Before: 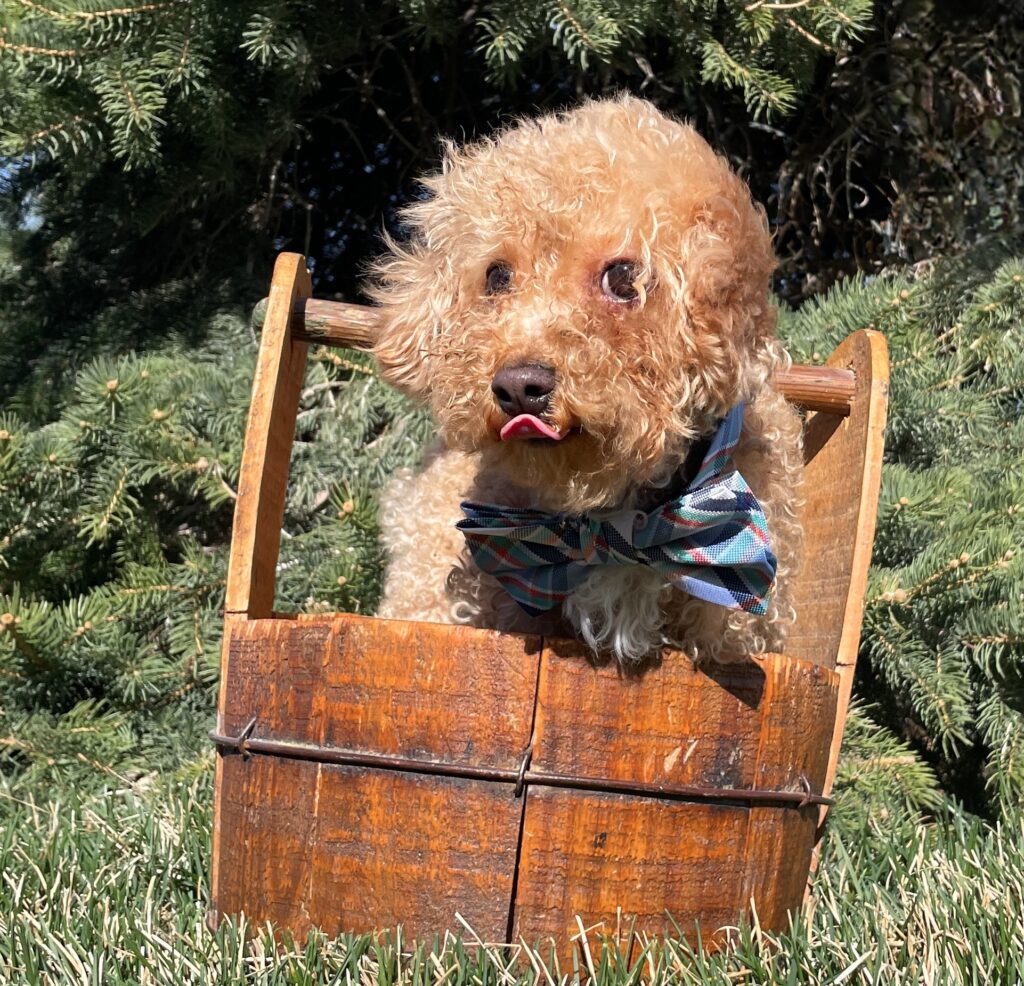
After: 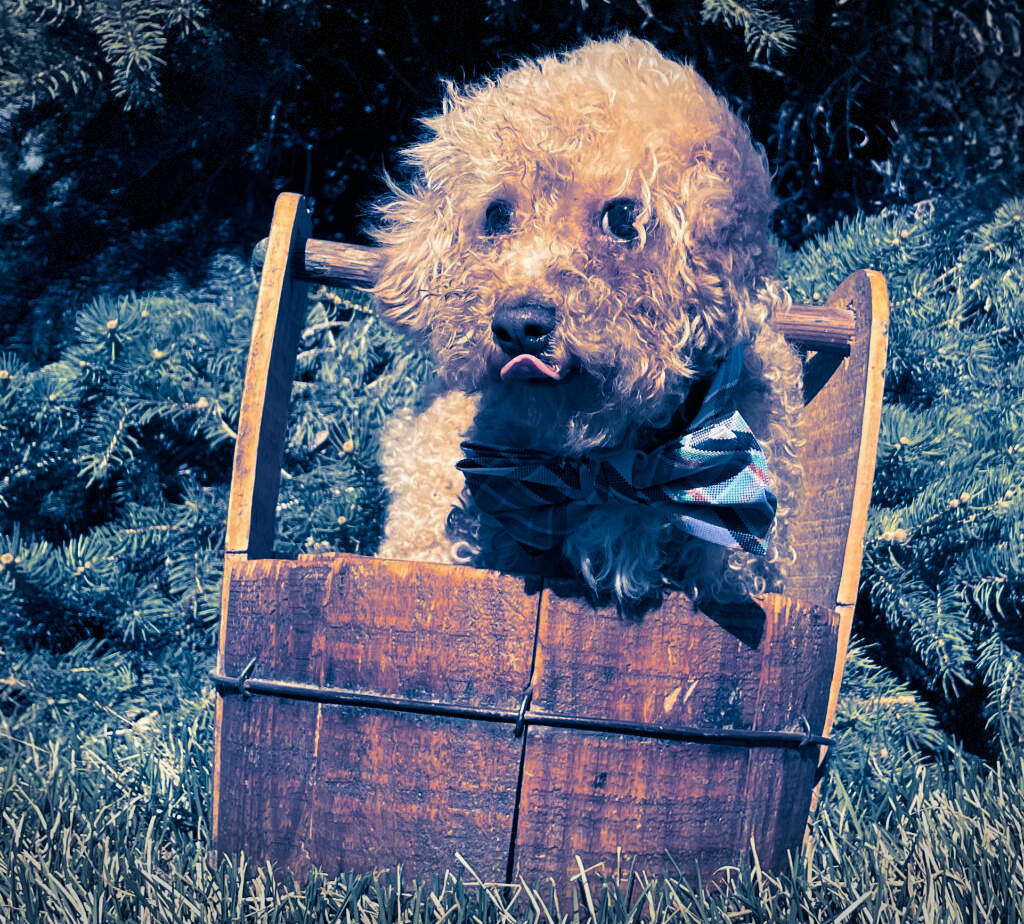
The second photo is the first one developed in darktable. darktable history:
shadows and highlights: shadows 19.13, highlights -83.41, soften with gaussian
split-toning: shadows › hue 226.8°, shadows › saturation 1, highlights › saturation 0, balance -61.41
vignetting: fall-off start 100%, brightness -0.406, saturation -0.3, width/height ratio 1.324, dithering 8-bit output, unbound false
crop and rotate: top 6.25%
